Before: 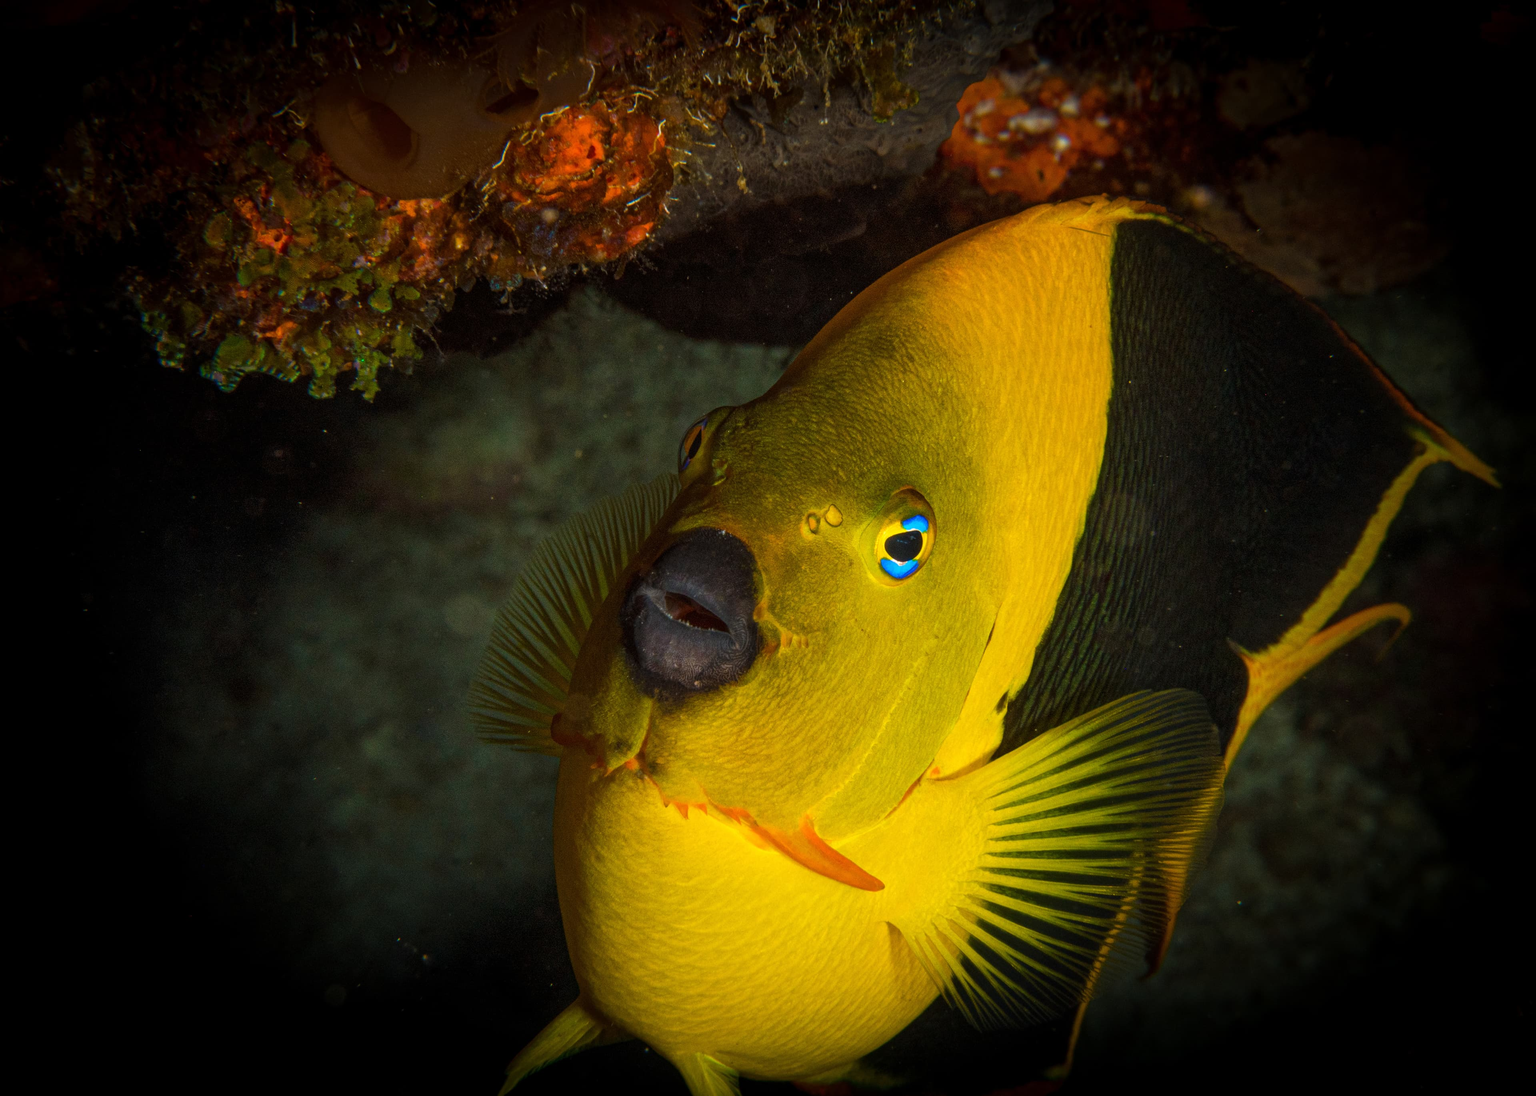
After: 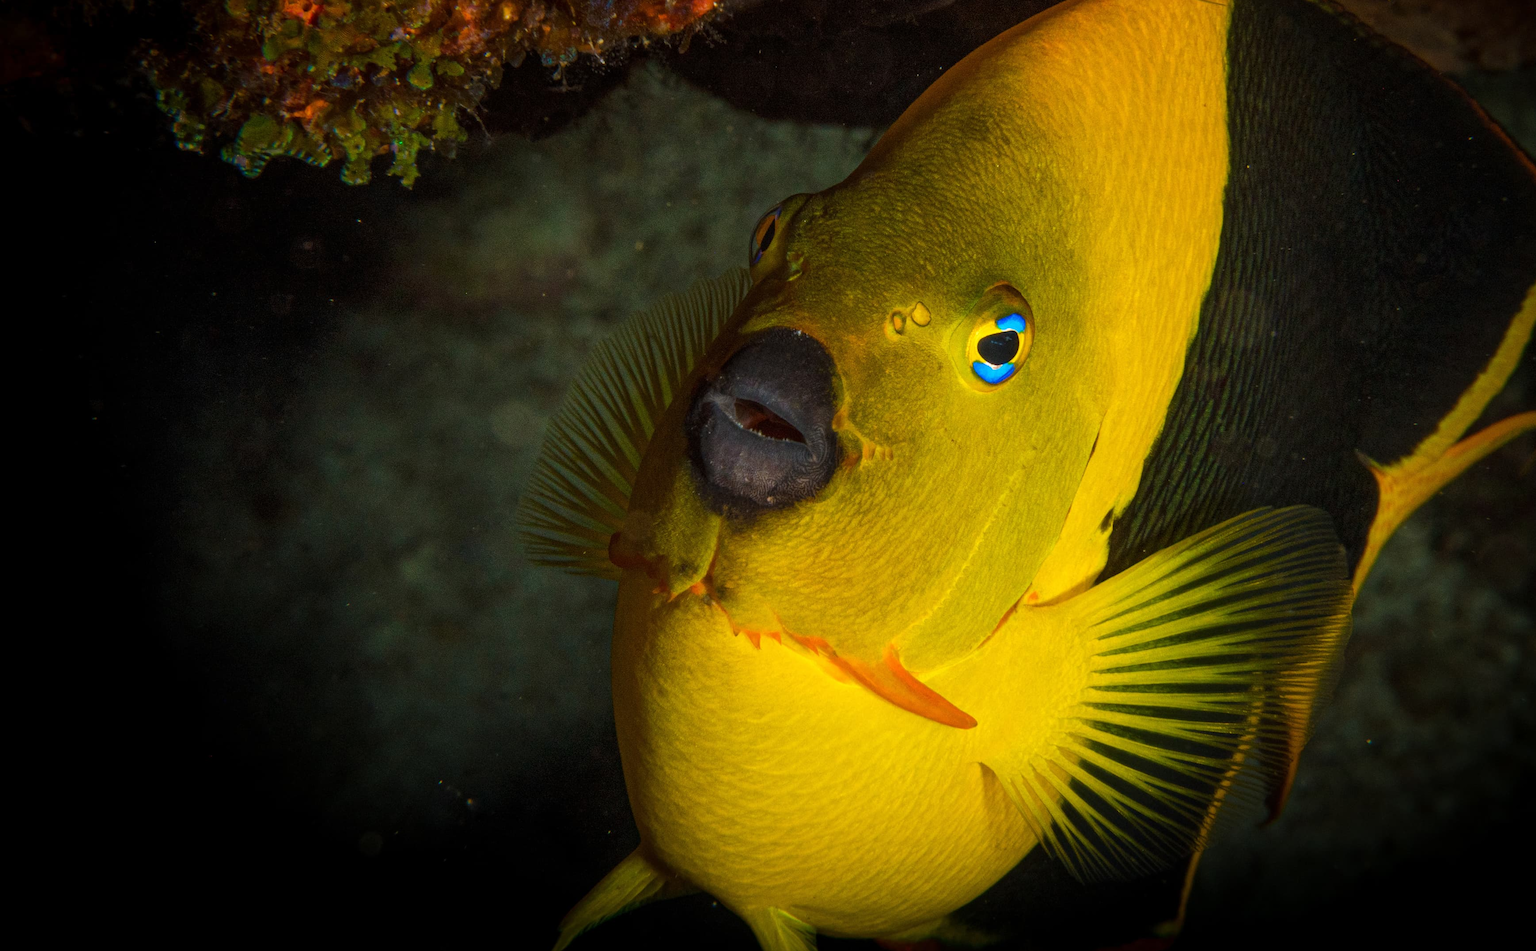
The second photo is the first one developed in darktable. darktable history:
crop: top 21.126%, right 9.445%, bottom 0.255%
